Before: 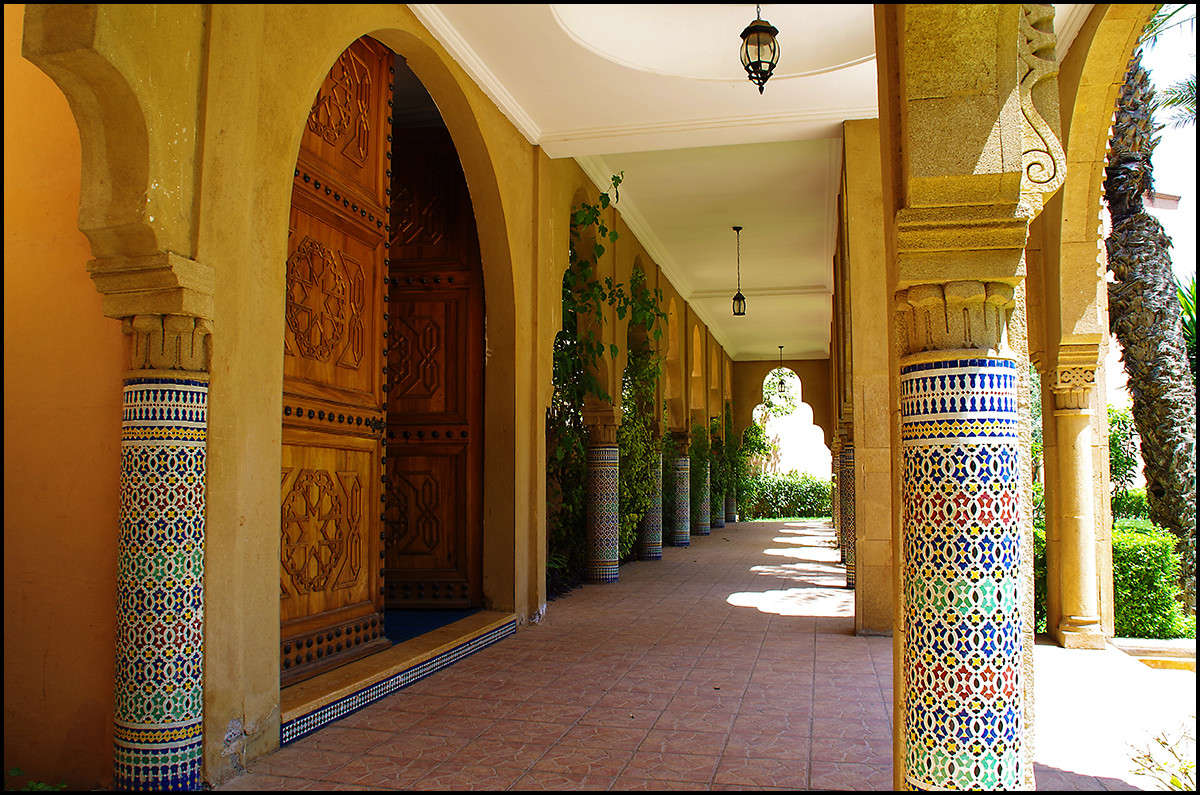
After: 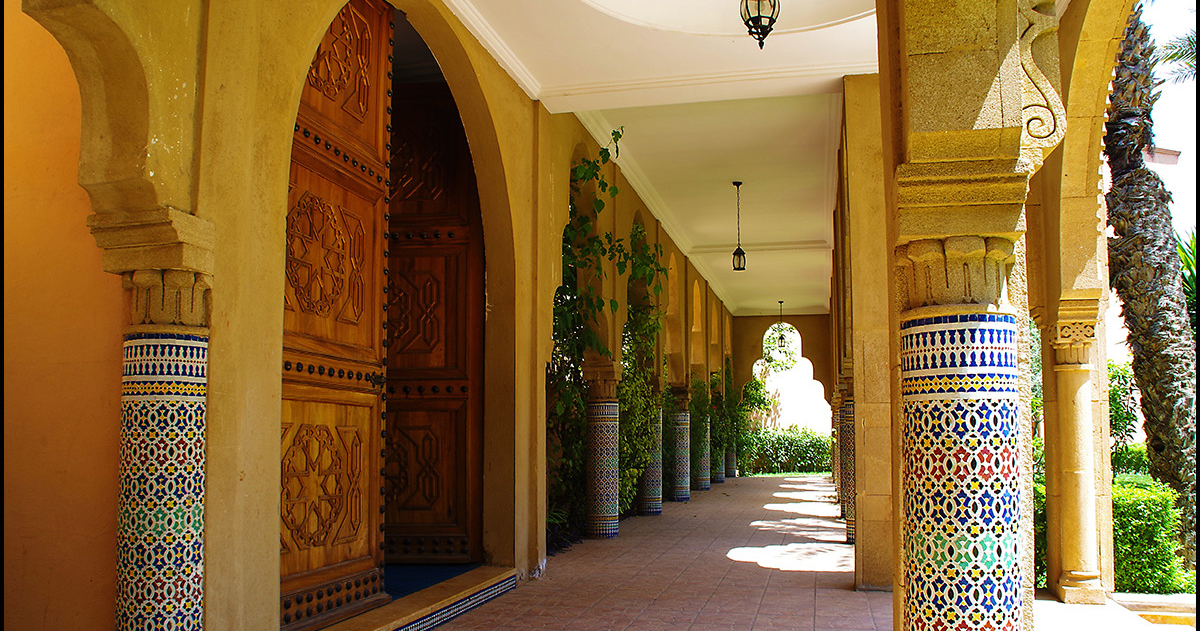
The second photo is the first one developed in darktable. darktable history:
exposure: black level correction 0, compensate exposure bias true, compensate highlight preservation false
crop and rotate: top 5.667%, bottom 14.937%
white balance: emerald 1
